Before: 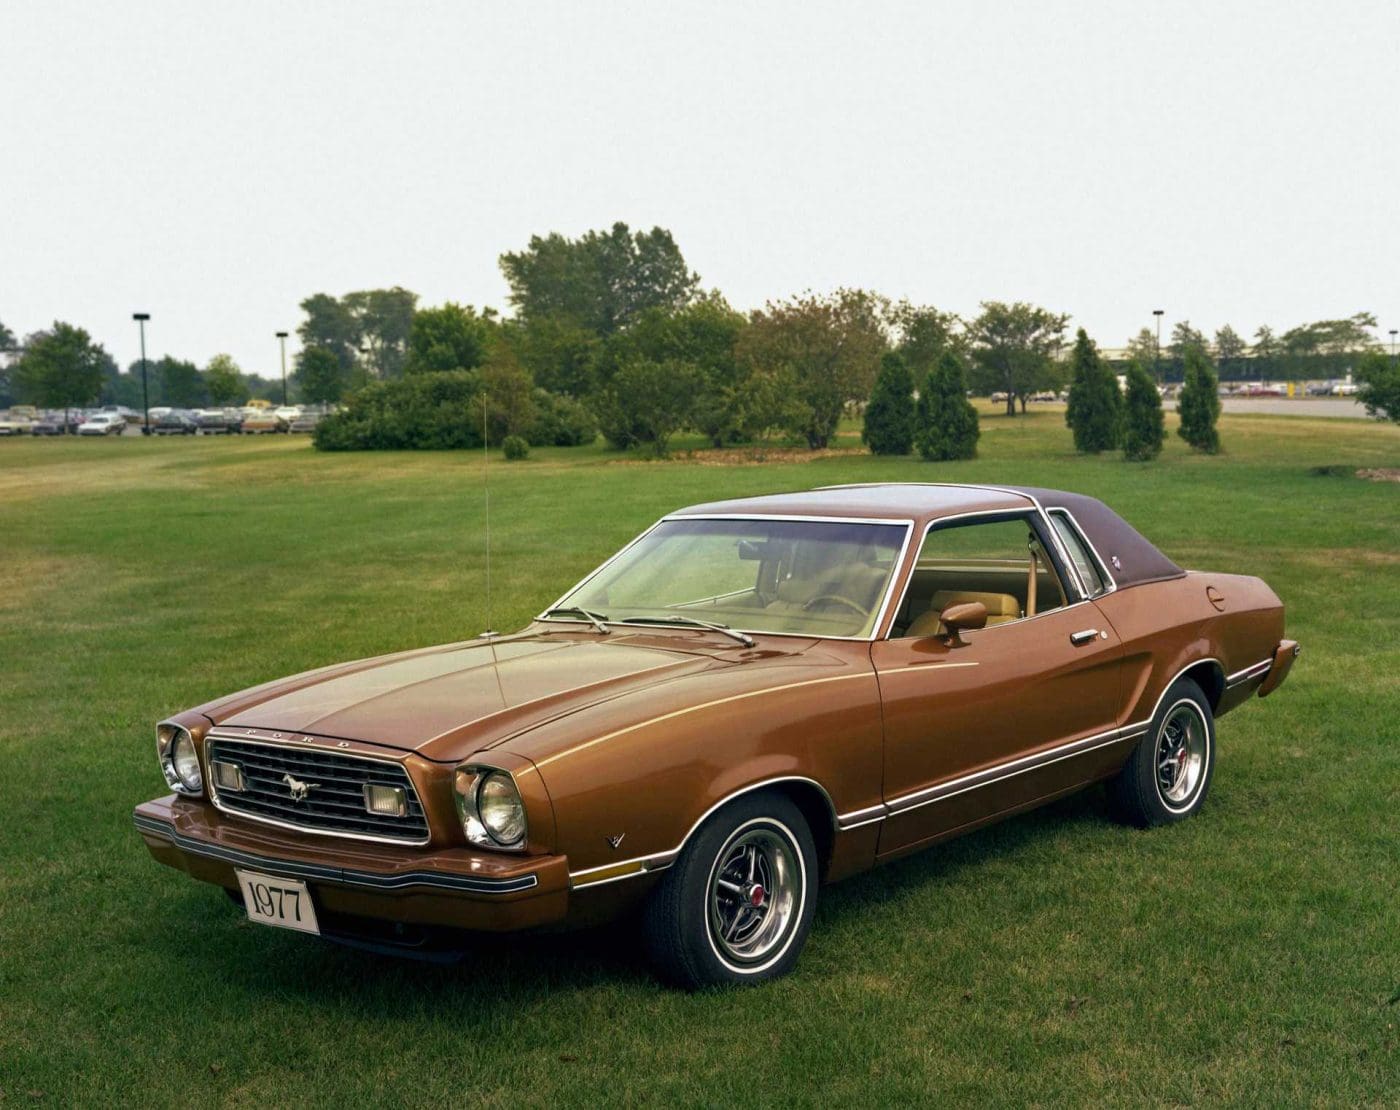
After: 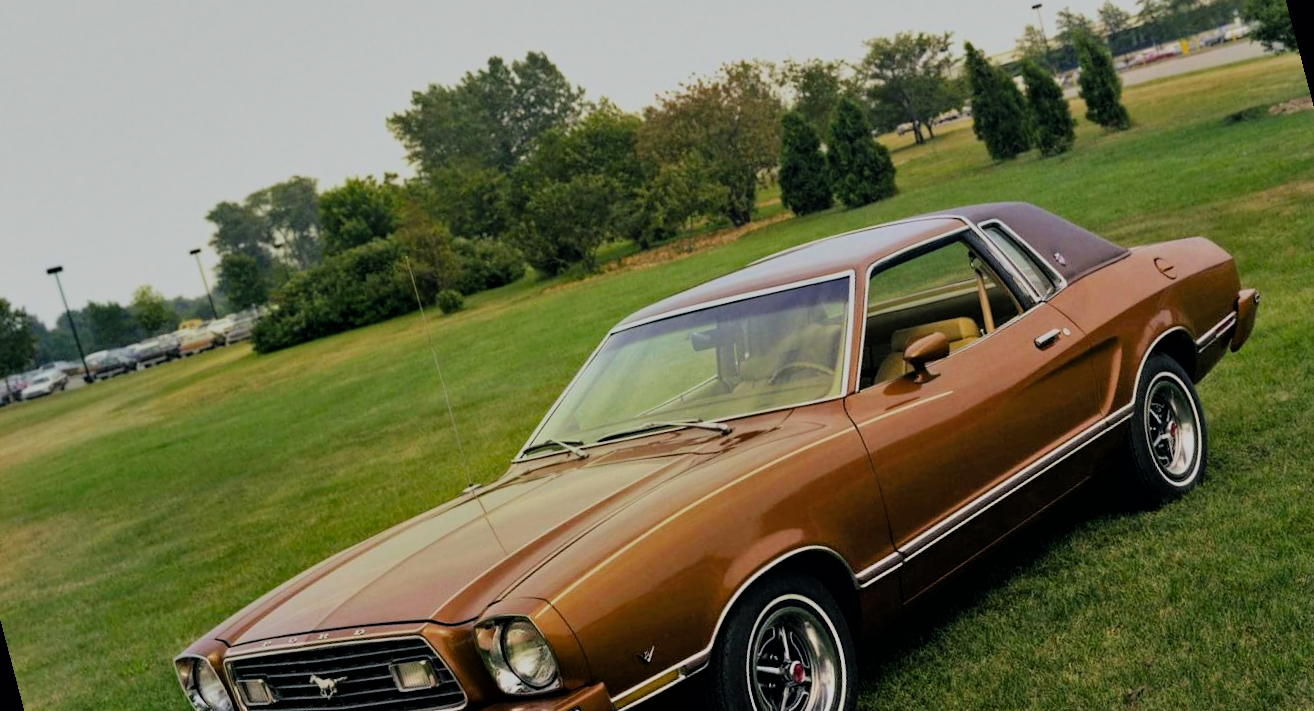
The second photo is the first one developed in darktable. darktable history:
filmic rgb: black relative exposure -6.15 EV, white relative exposure 6.96 EV, hardness 2.23, color science v6 (2022)
rgb levels: preserve colors max RGB
rotate and perspective: rotation -14.8°, crop left 0.1, crop right 0.903, crop top 0.25, crop bottom 0.748
shadows and highlights: shadows 37.27, highlights -28.18, soften with gaussian
color balance rgb: perceptual saturation grading › global saturation 8.89%, saturation formula JzAzBz (2021)
